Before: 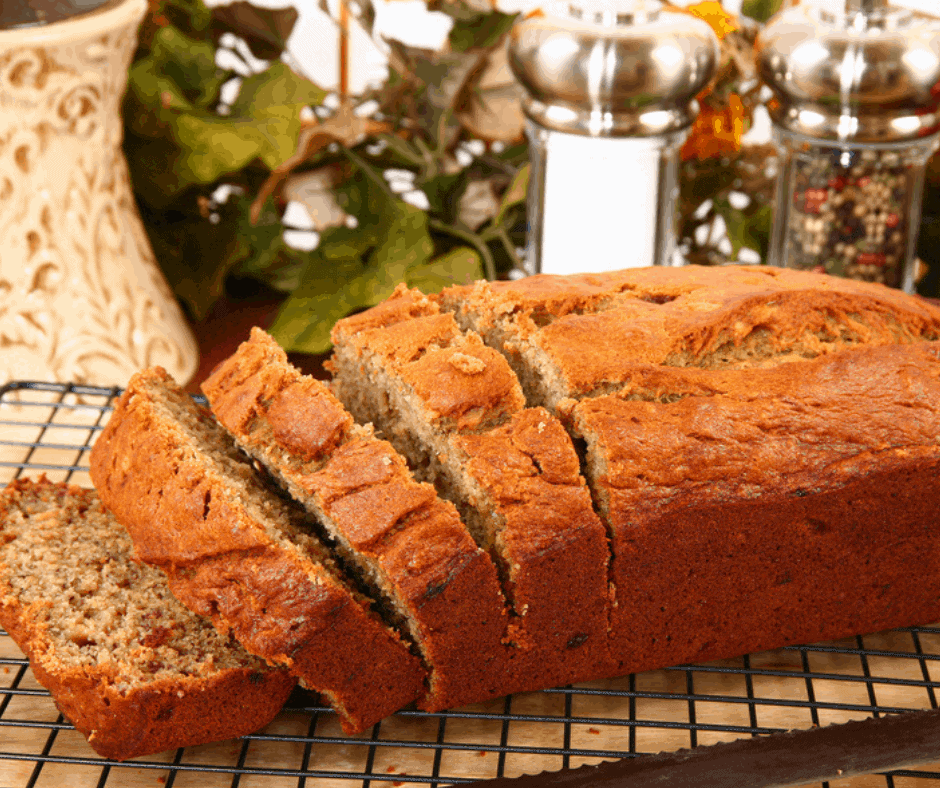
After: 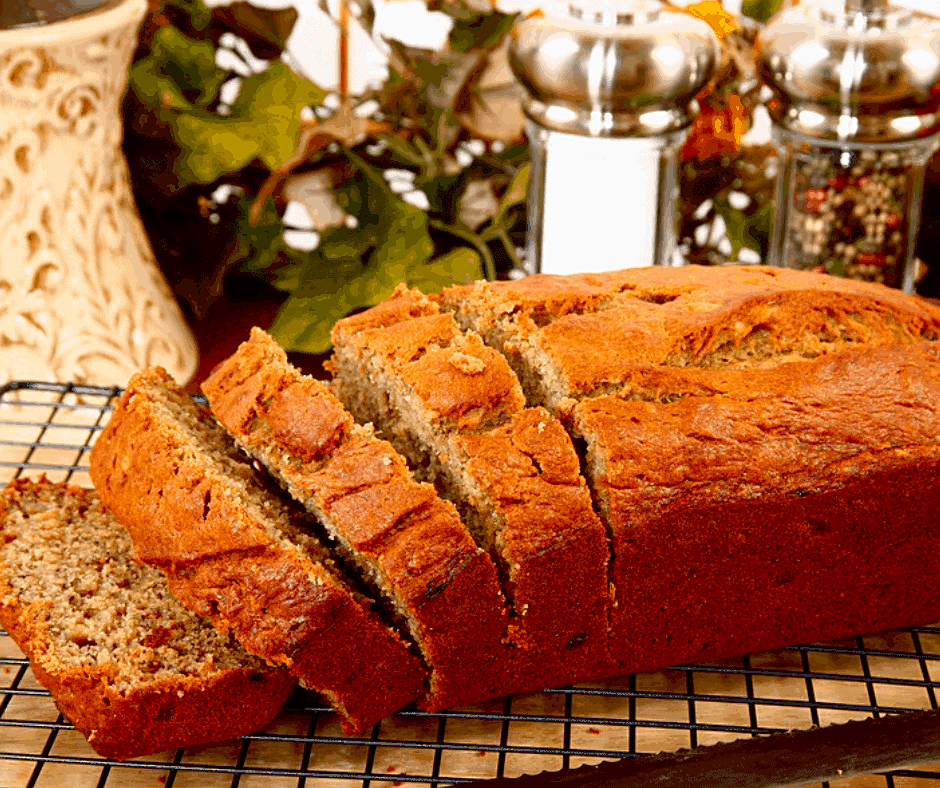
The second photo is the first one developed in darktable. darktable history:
sharpen: on, module defaults
contrast brightness saturation: saturation 0.1
exposure: black level correction 0.016, exposure -0.009 EV, compensate highlight preservation false
